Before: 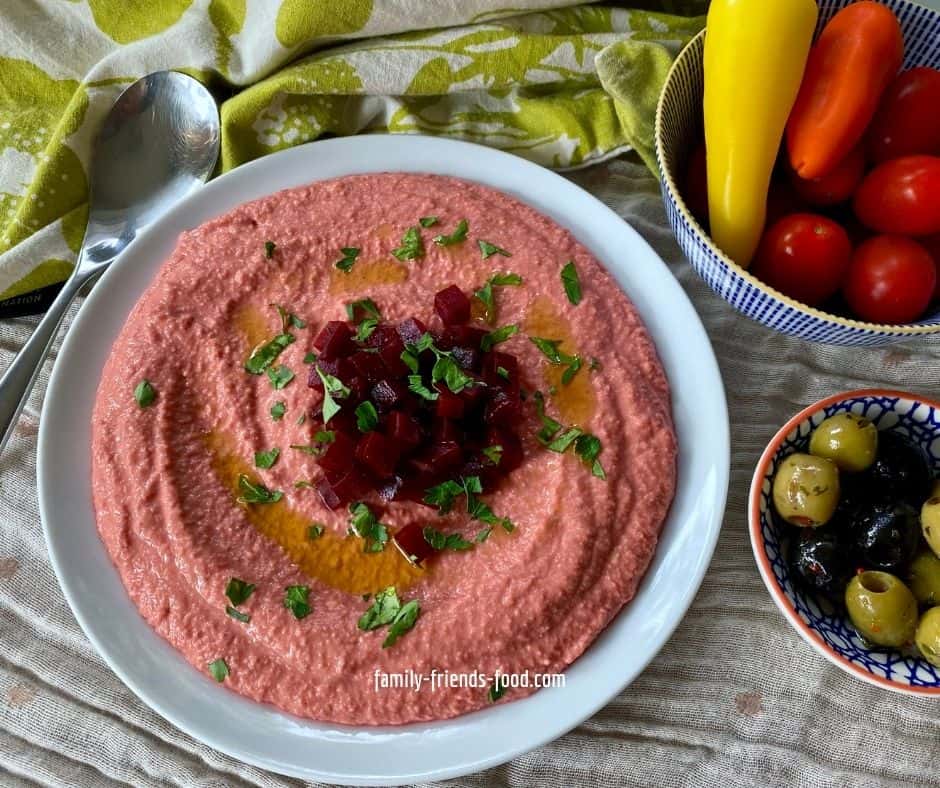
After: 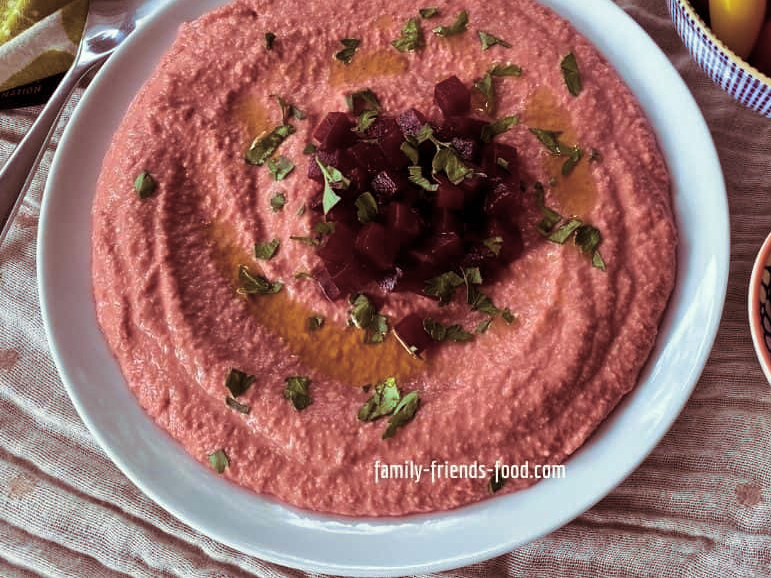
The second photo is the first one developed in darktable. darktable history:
split-toning: on, module defaults
crop: top 26.531%, right 17.959%
